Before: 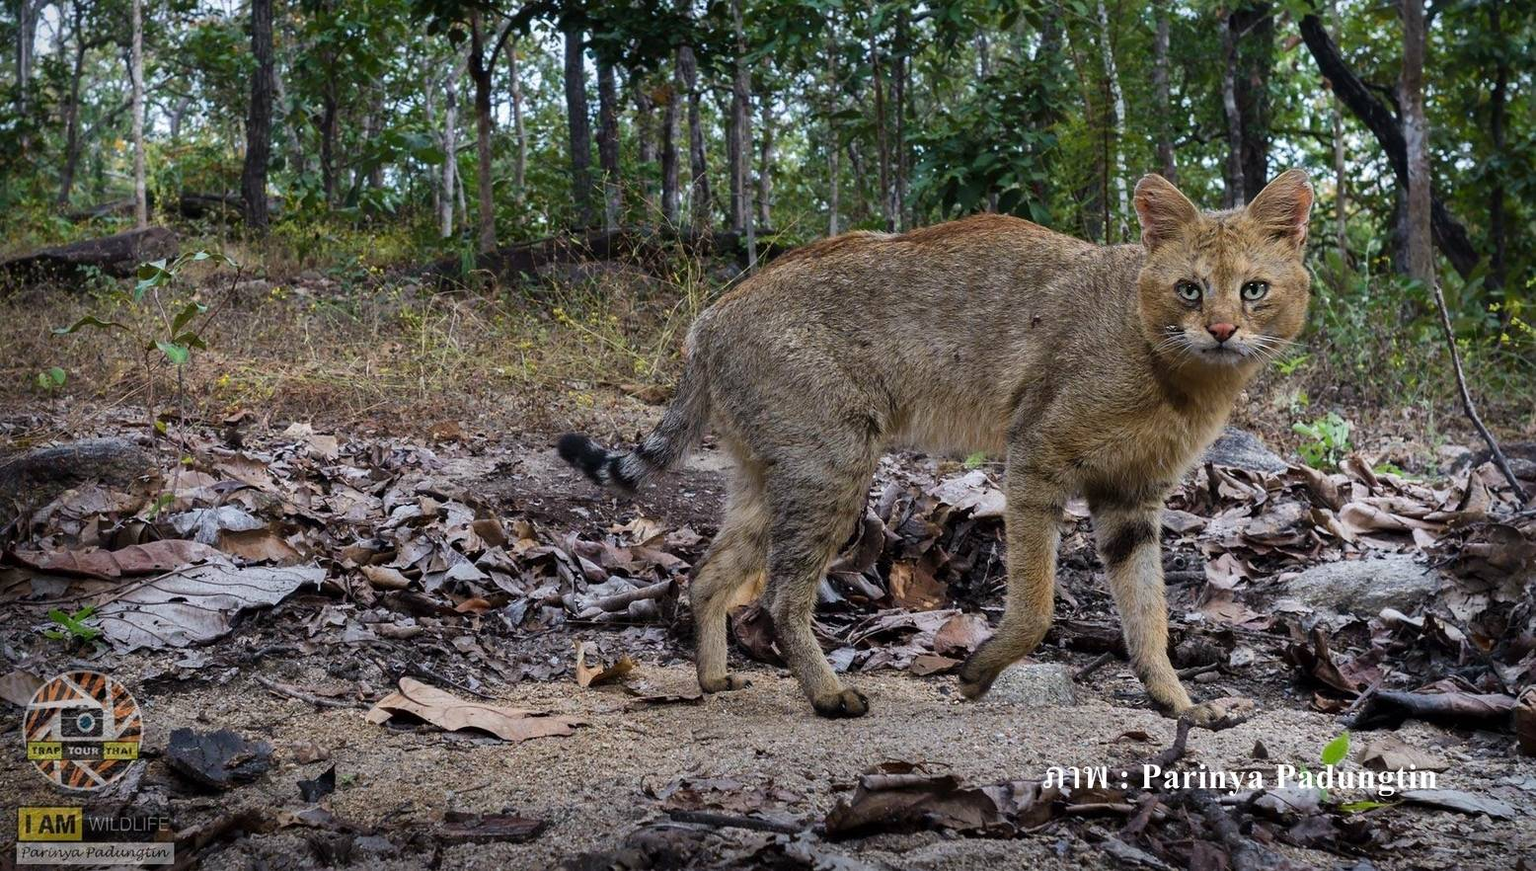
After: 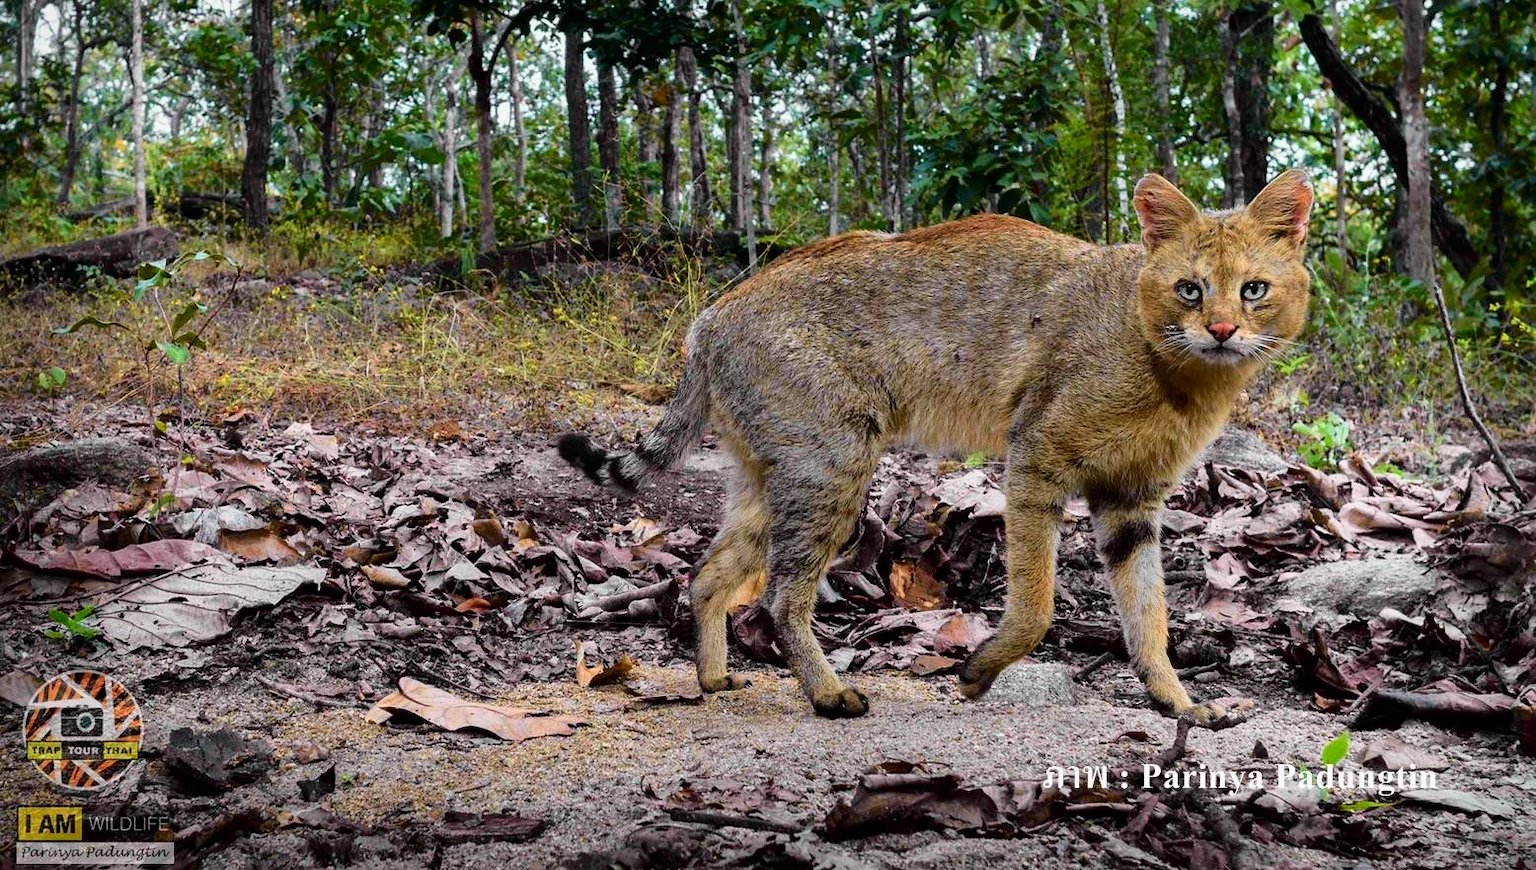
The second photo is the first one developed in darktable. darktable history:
tone curve: curves: ch0 [(0, 0) (0.062, 0.023) (0.168, 0.142) (0.359, 0.419) (0.469, 0.544) (0.634, 0.722) (0.839, 0.909) (0.998, 0.978)]; ch1 [(0, 0) (0.437, 0.408) (0.472, 0.47) (0.502, 0.504) (0.527, 0.546) (0.568, 0.619) (0.608, 0.665) (0.669, 0.748) (0.859, 0.899) (1, 1)]; ch2 [(0, 0) (0.33, 0.301) (0.421, 0.443) (0.473, 0.498) (0.509, 0.5) (0.535, 0.564) (0.575, 0.625) (0.608, 0.667) (1, 1)], color space Lab, independent channels, preserve colors none
